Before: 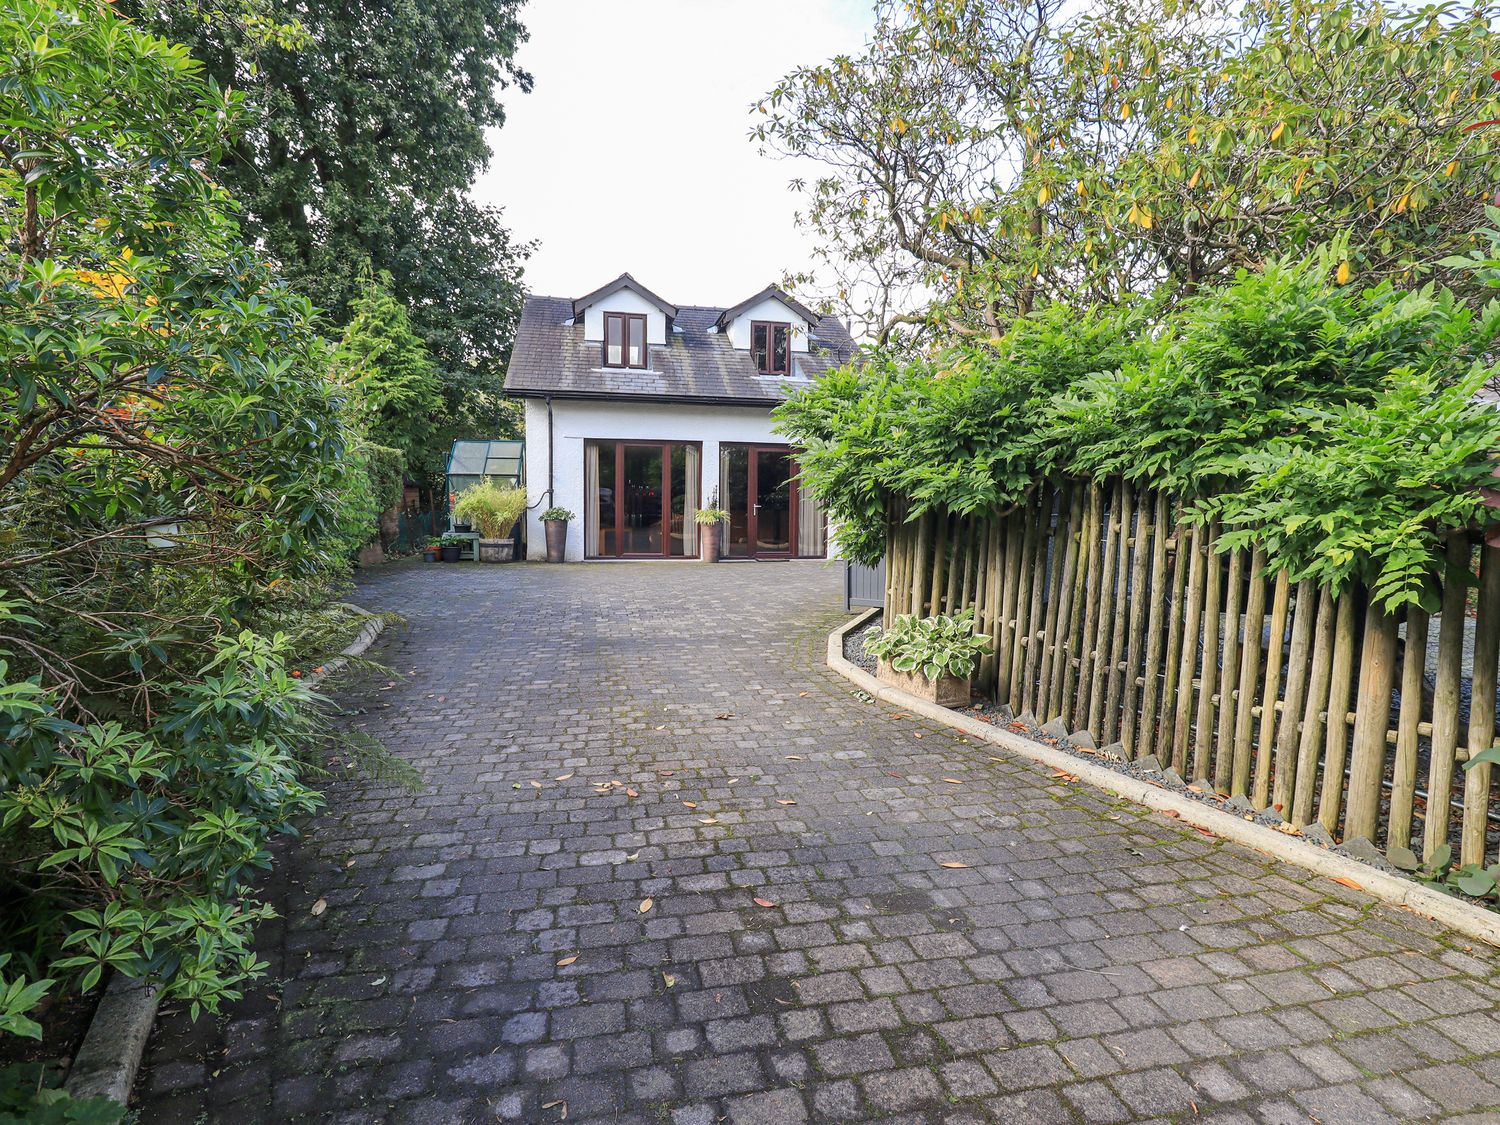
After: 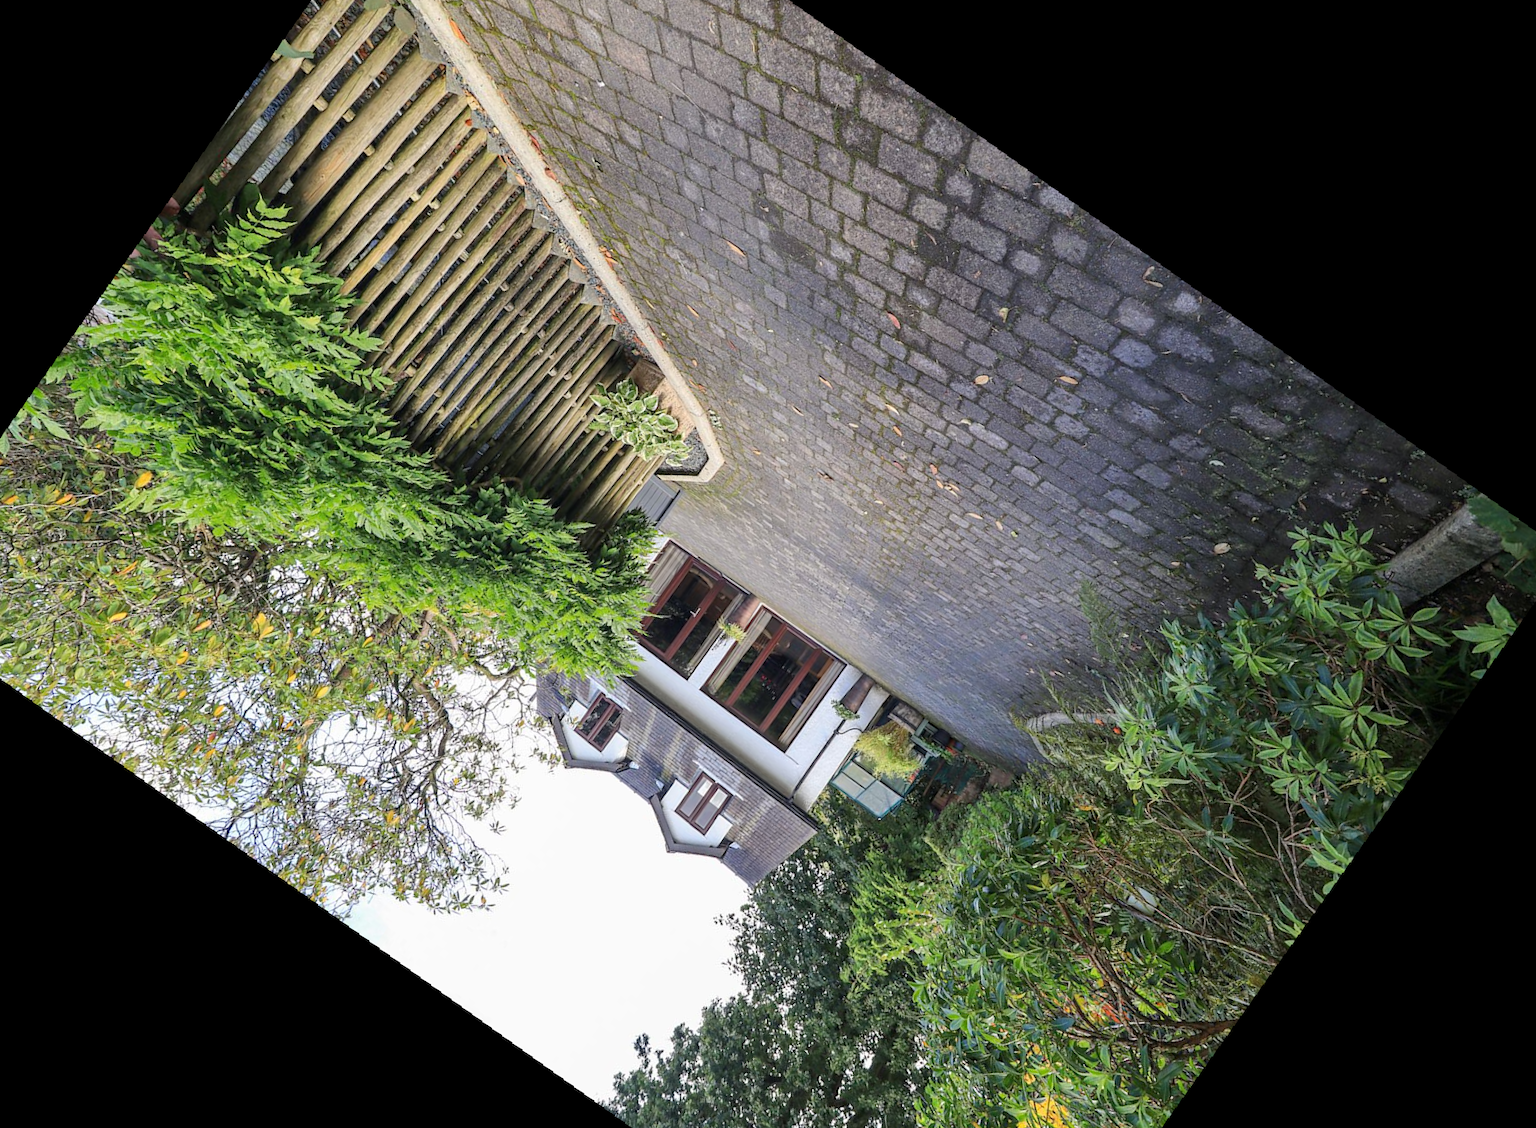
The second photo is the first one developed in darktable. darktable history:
rotate and perspective: rotation 4.1°, automatic cropping off
white balance: emerald 1
crop and rotate: angle 148.68°, left 9.111%, top 15.603%, right 4.588%, bottom 17.041%
